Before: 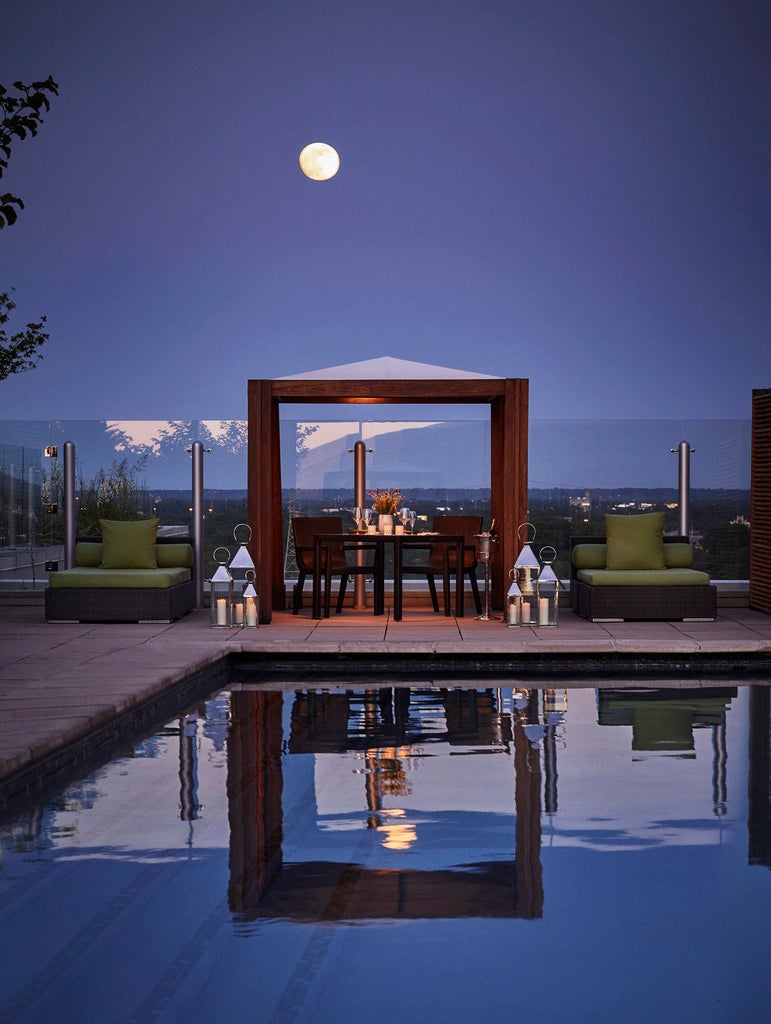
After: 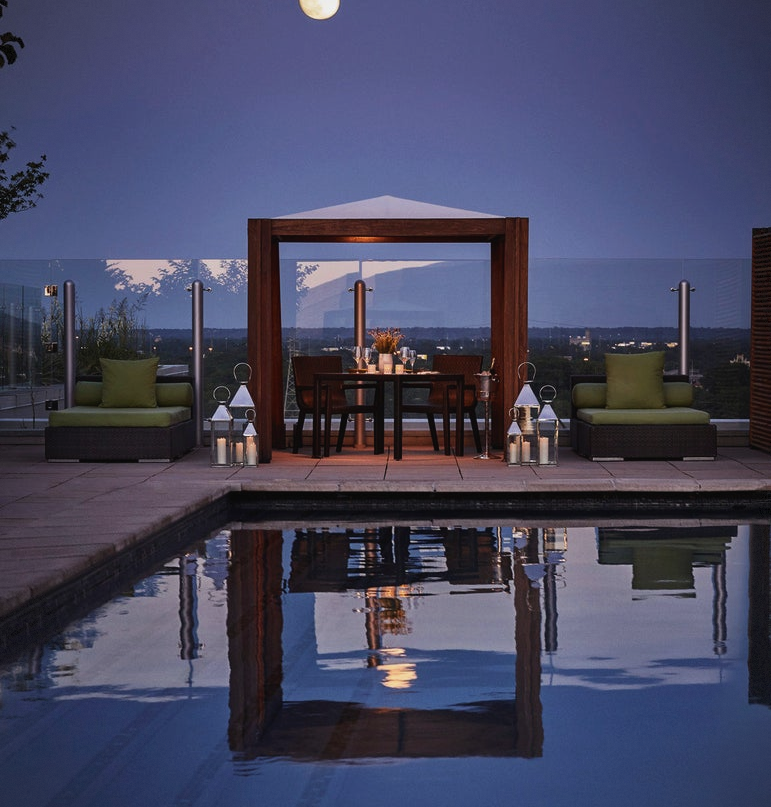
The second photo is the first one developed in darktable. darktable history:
vignetting: fall-off start 100.12%, fall-off radius 65.38%, brightness -0.178, saturation -0.288, automatic ratio true, dithering 8-bit output
levels: levels [0, 0.51, 1]
crop and rotate: top 15.805%, bottom 5.326%
contrast brightness saturation: contrast -0.068, brightness -0.033, saturation -0.108
